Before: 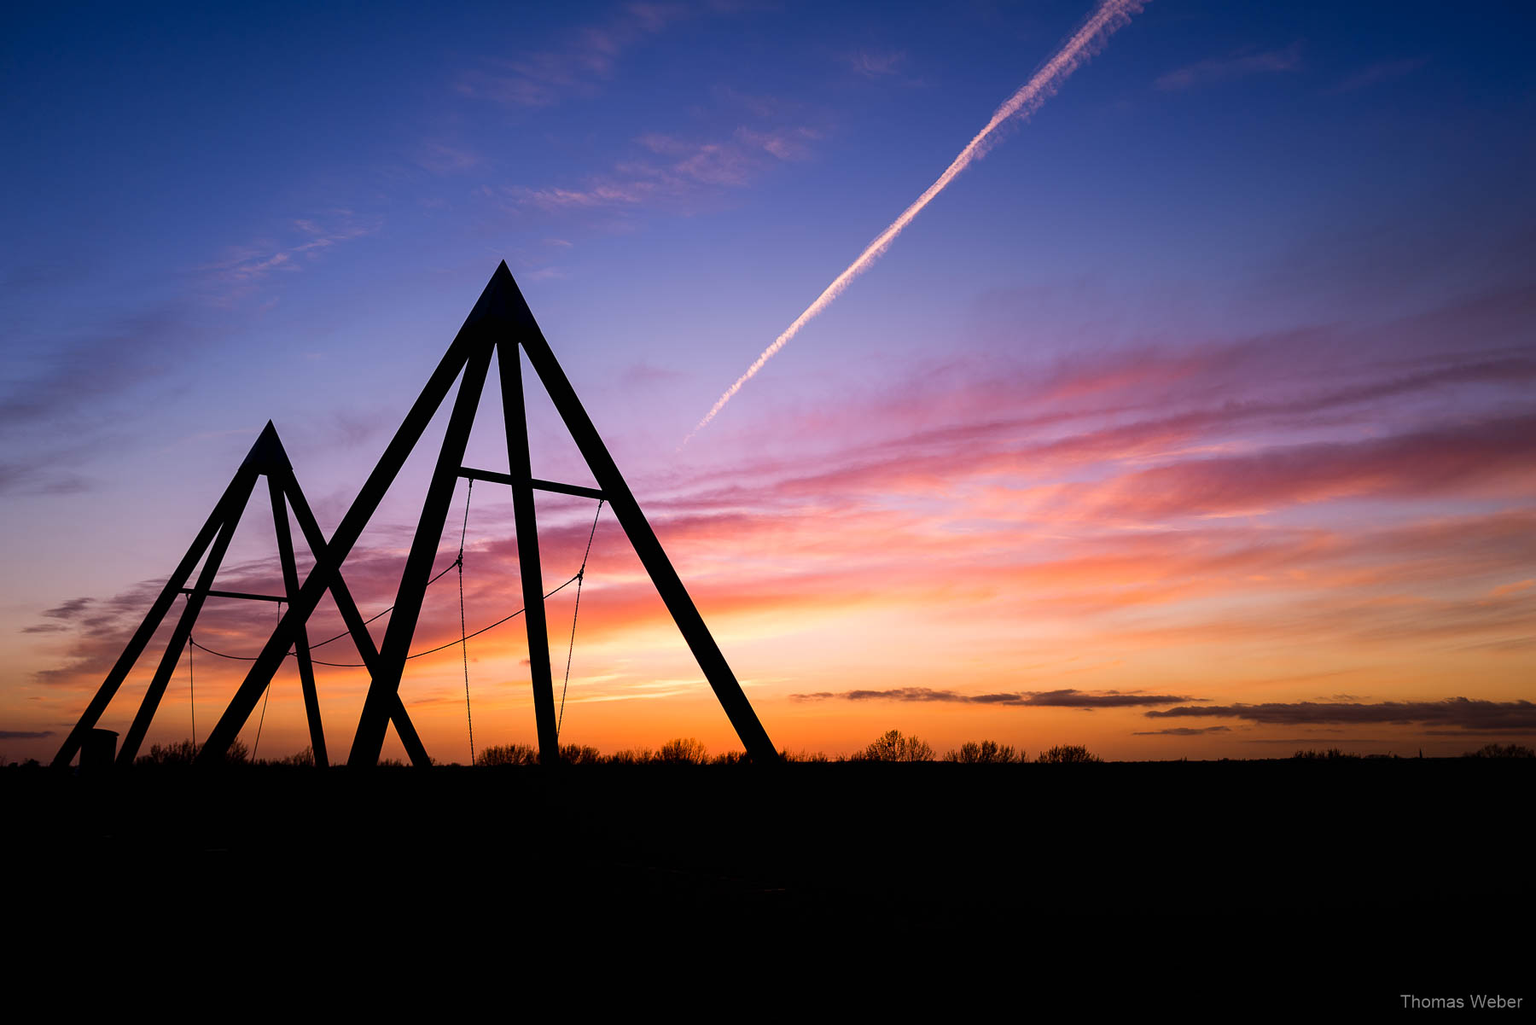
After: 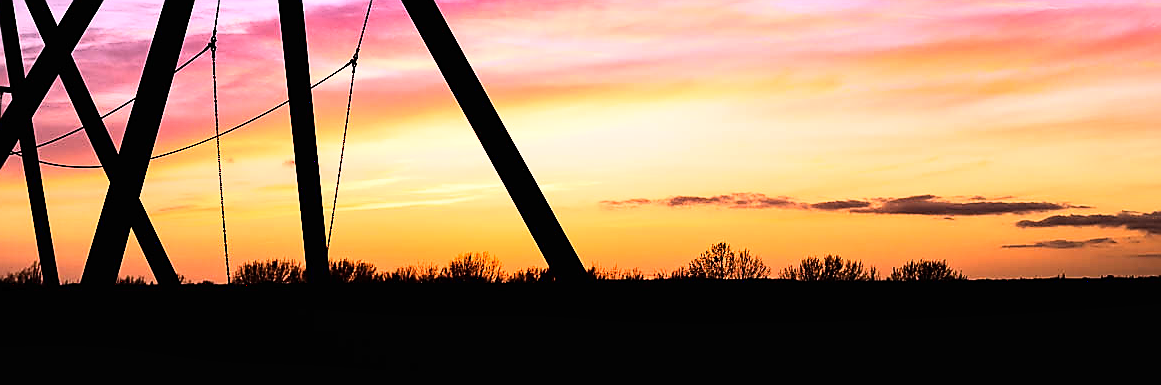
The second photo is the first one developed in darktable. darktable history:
base curve: curves: ch0 [(0, 0) (0.007, 0.004) (0.027, 0.03) (0.046, 0.07) (0.207, 0.54) (0.442, 0.872) (0.673, 0.972) (1, 1)]
shadows and highlights: low approximation 0.01, soften with gaussian
sharpen: radius 1.361, amount 1.253, threshold 0.765
crop: left 18.143%, top 51.065%, right 17.313%, bottom 16.844%
